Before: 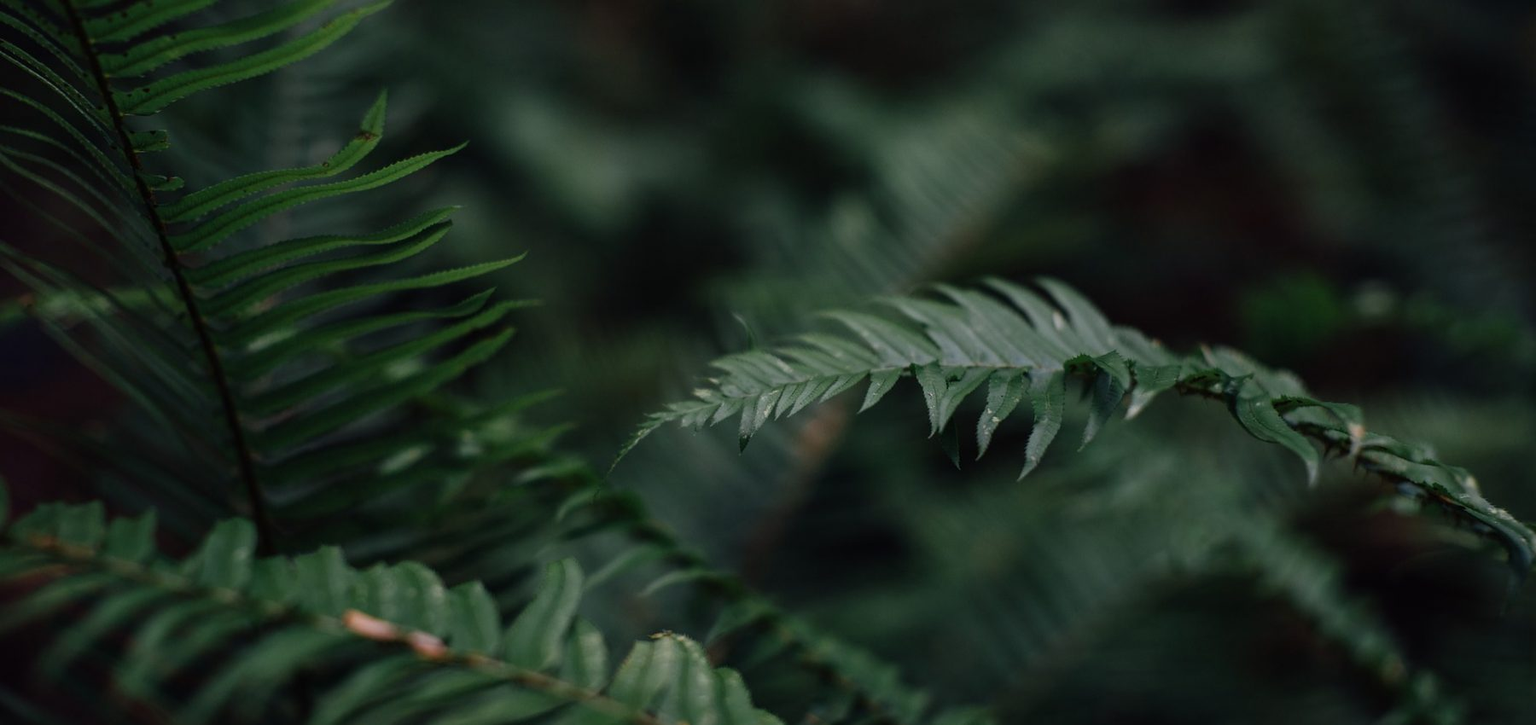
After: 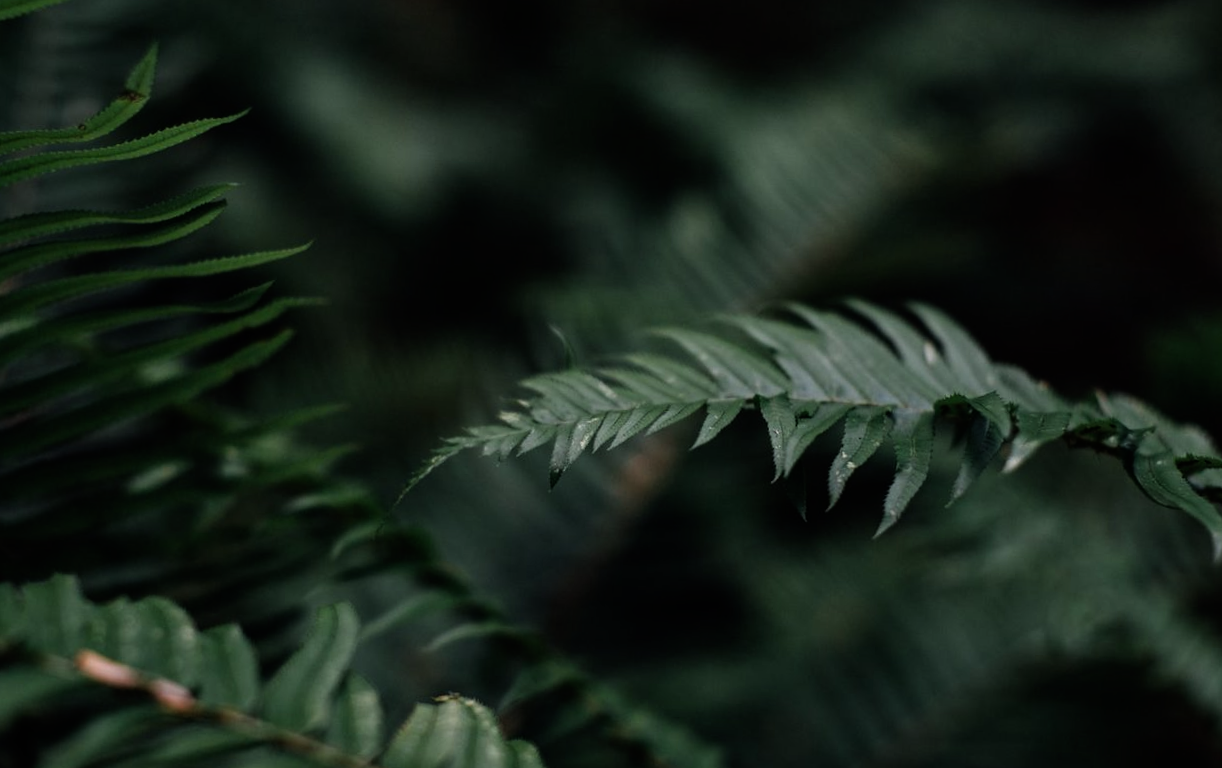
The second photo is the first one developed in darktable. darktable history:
crop and rotate: angle -2.88°, left 13.925%, top 0.022%, right 11.007%, bottom 0.093%
filmic rgb: black relative exposure -9.15 EV, white relative exposure 2.3 EV, hardness 7.47
